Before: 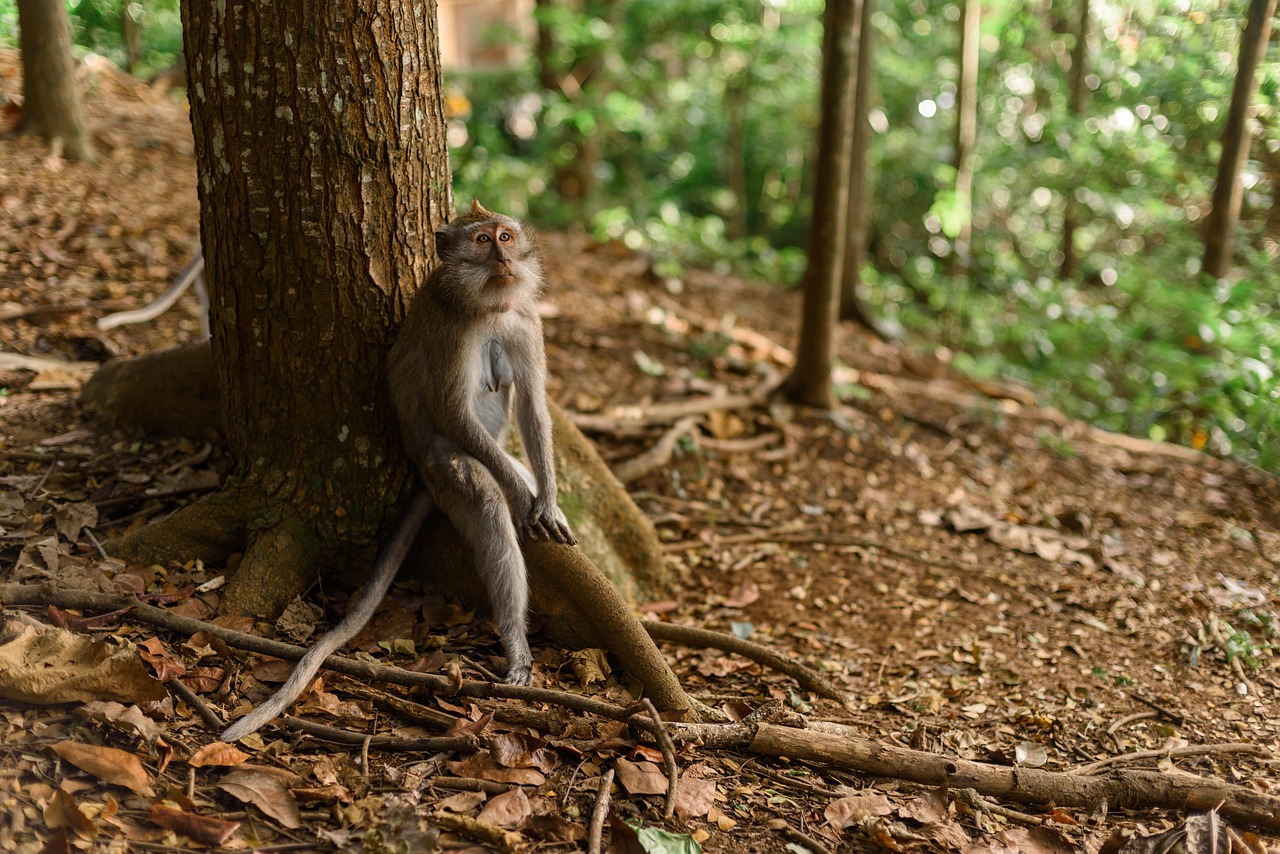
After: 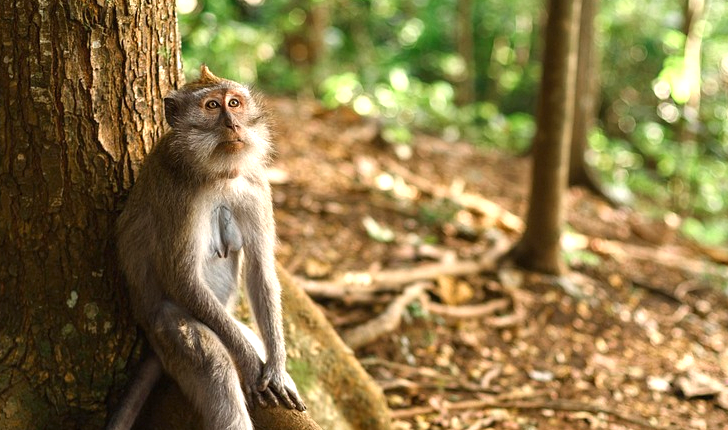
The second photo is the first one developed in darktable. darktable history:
crop: left 21.213%, top 15.739%, right 21.891%, bottom 33.862%
exposure: black level correction 0, exposure 1.001 EV, compensate exposure bias true, compensate highlight preservation false
